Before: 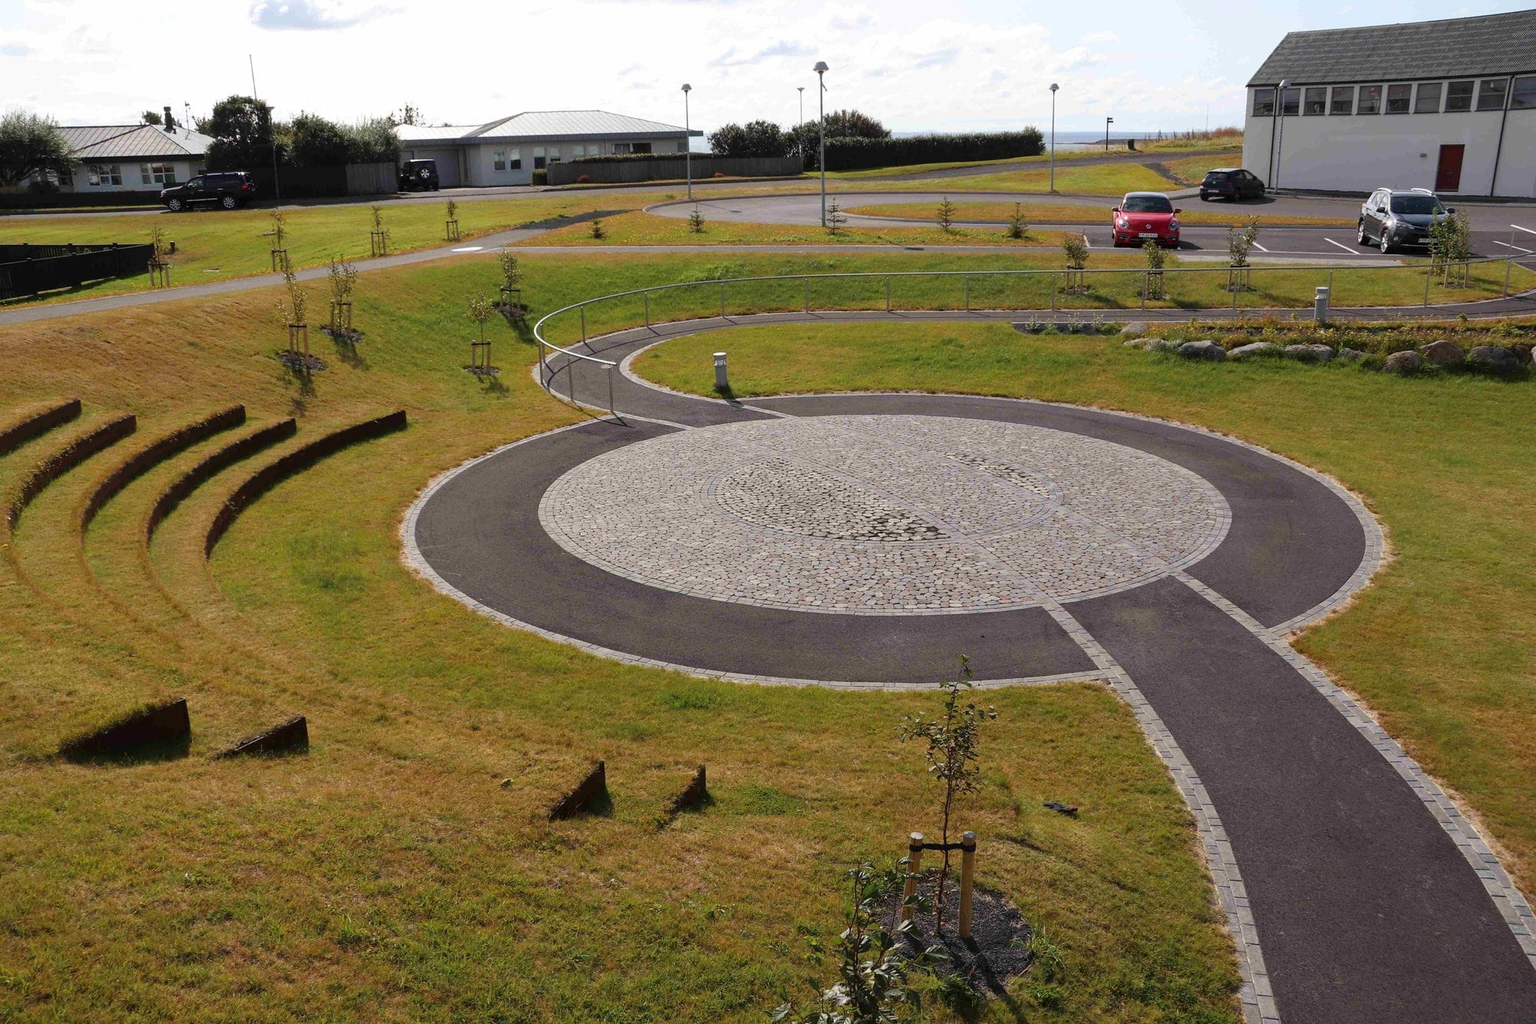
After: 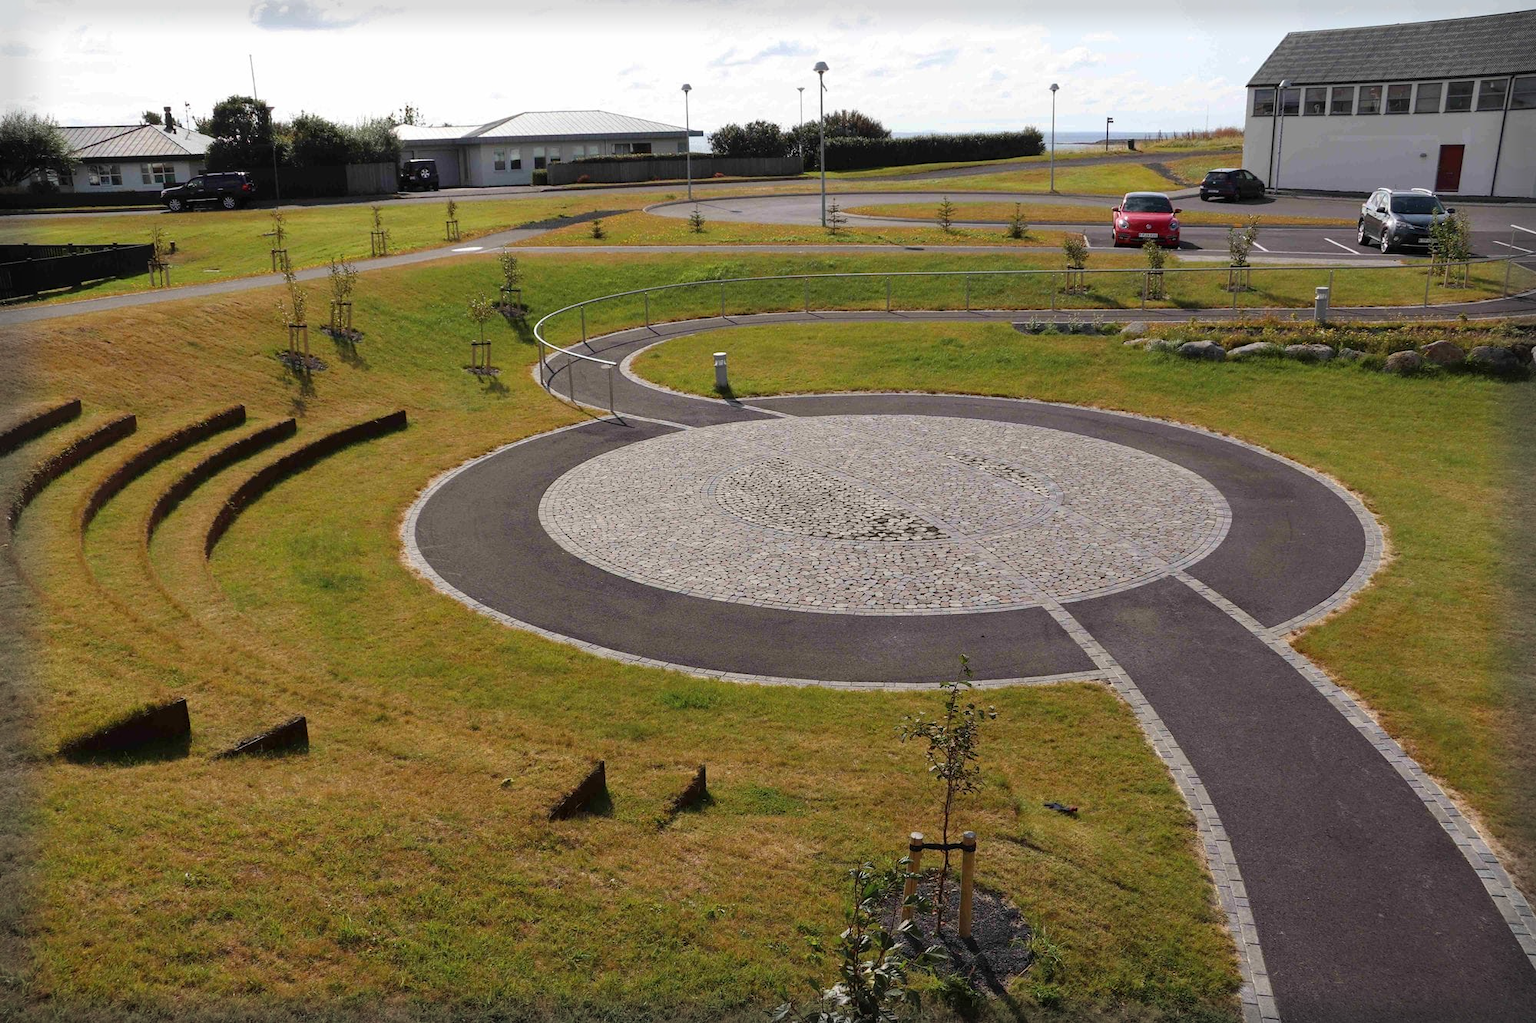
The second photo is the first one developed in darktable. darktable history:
vignetting: fall-off start 92.96%, fall-off radius 5.53%, brightness -0.271, automatic ratio true, width/height ratio 1.331, shape 0.04, unbound false
